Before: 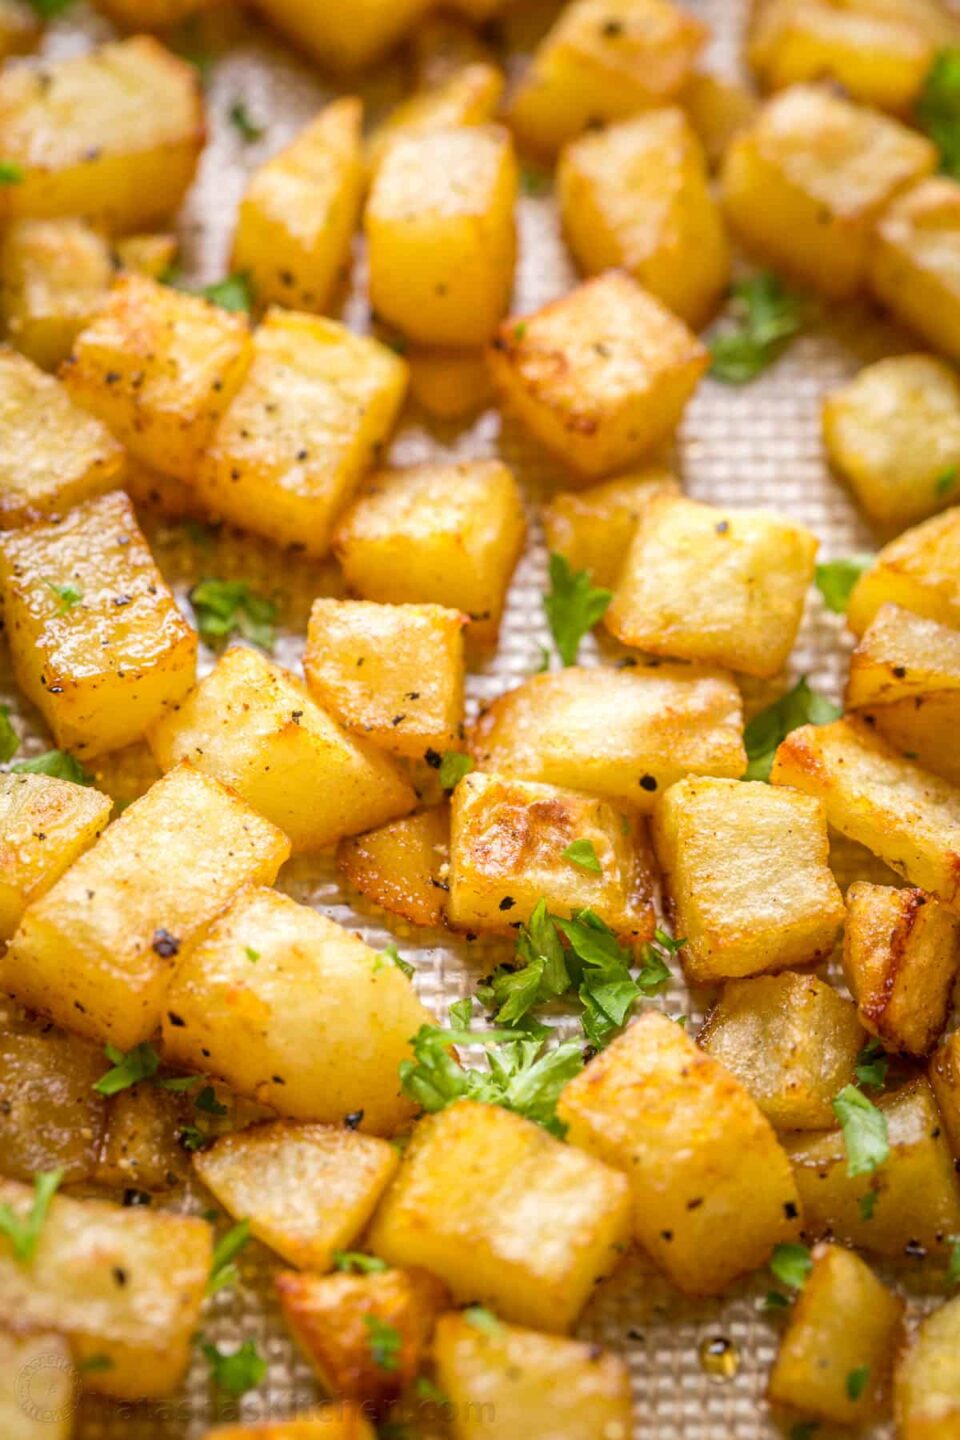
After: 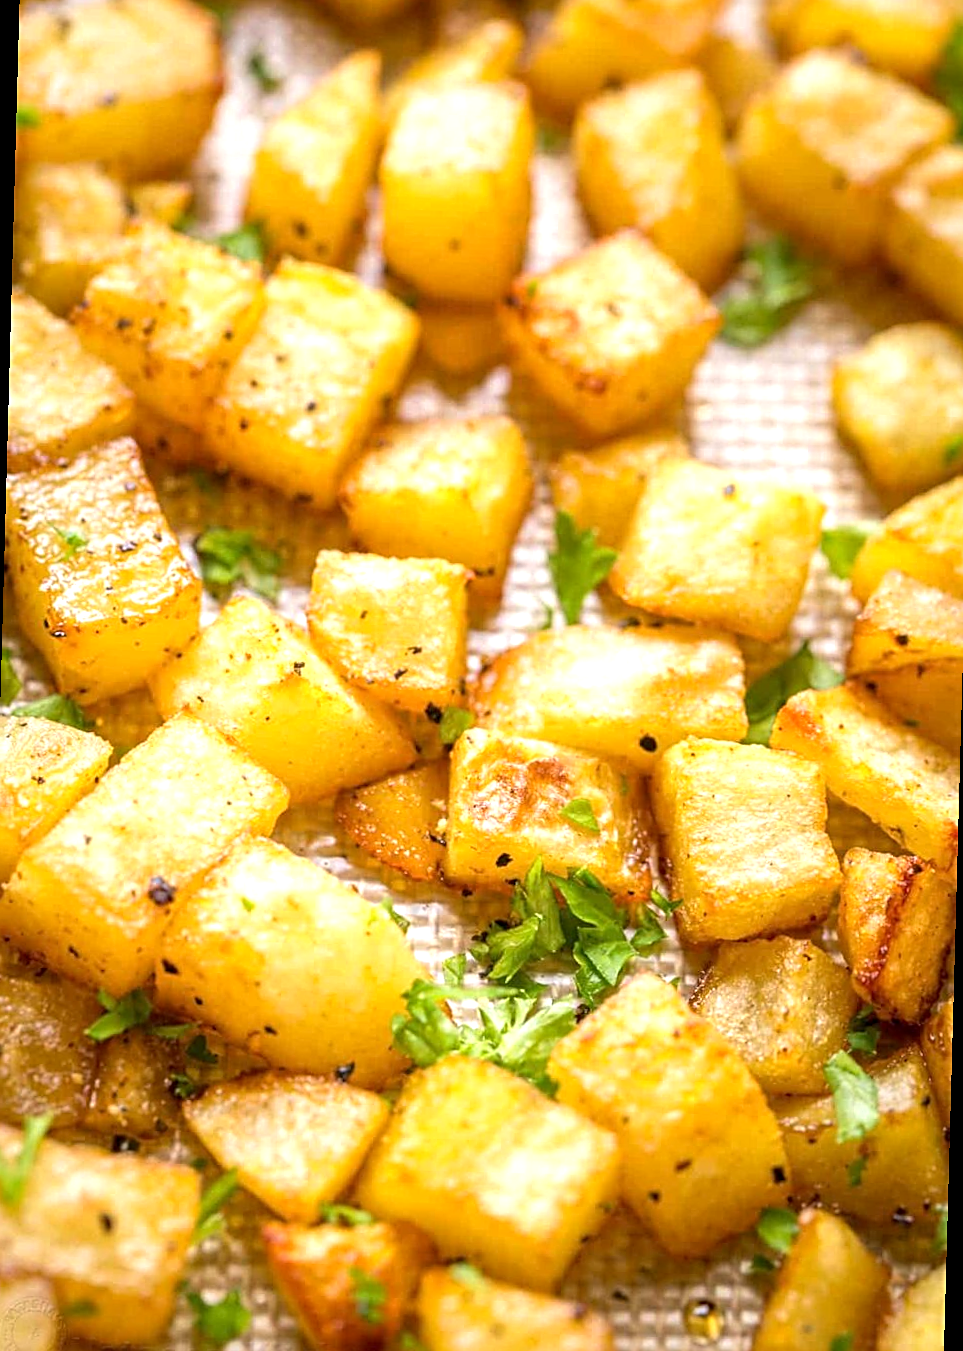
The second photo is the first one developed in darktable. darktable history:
rotate and perspective: rotation 1.57°, crop left 0.018, crop right 0.982, crop top 0.039, crop bottom 0.961
sharpen: on, module defaults
exposure: black level correction 0.001, exposure 0.5 EV, compensate exposure bias true, compensate highlight preservation false
